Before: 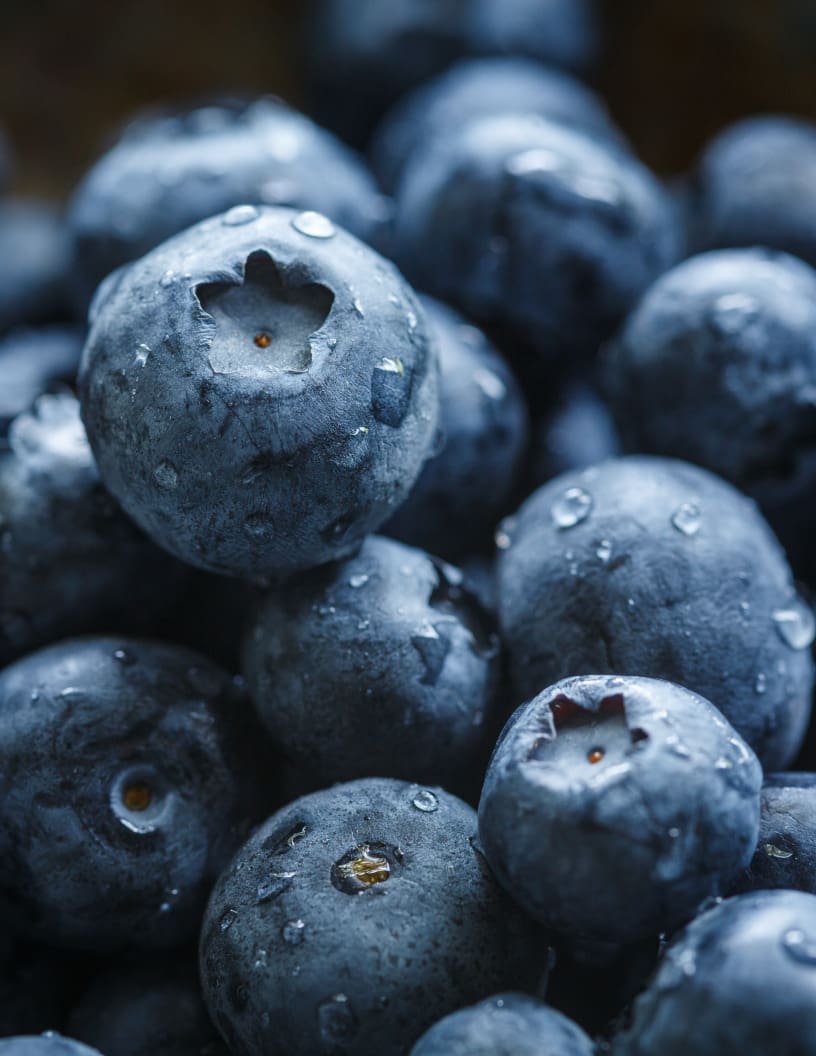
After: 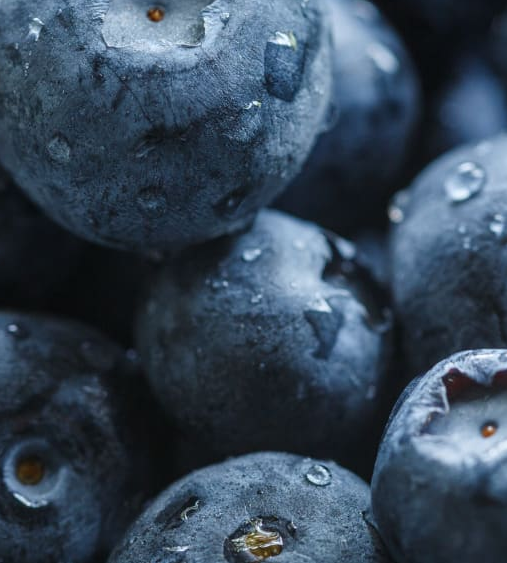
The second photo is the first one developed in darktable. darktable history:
color correction: highlights a* 0.02, highlights b* -0.348
crop: left 13.162%, top 30.955%, right 24.701%, bottom 15.676%
